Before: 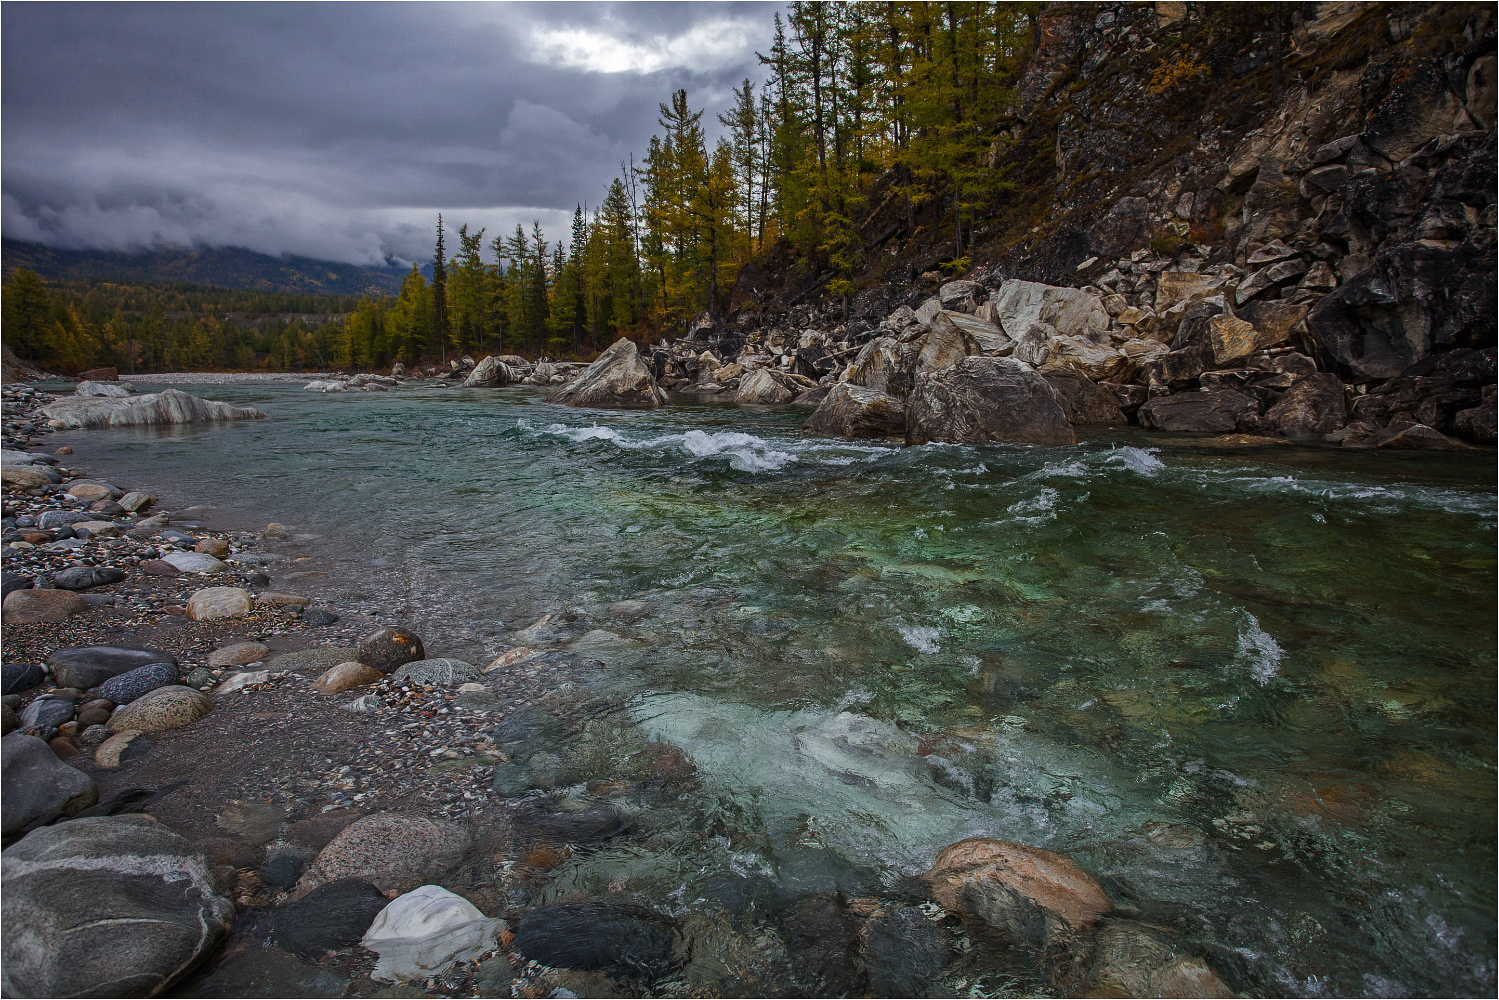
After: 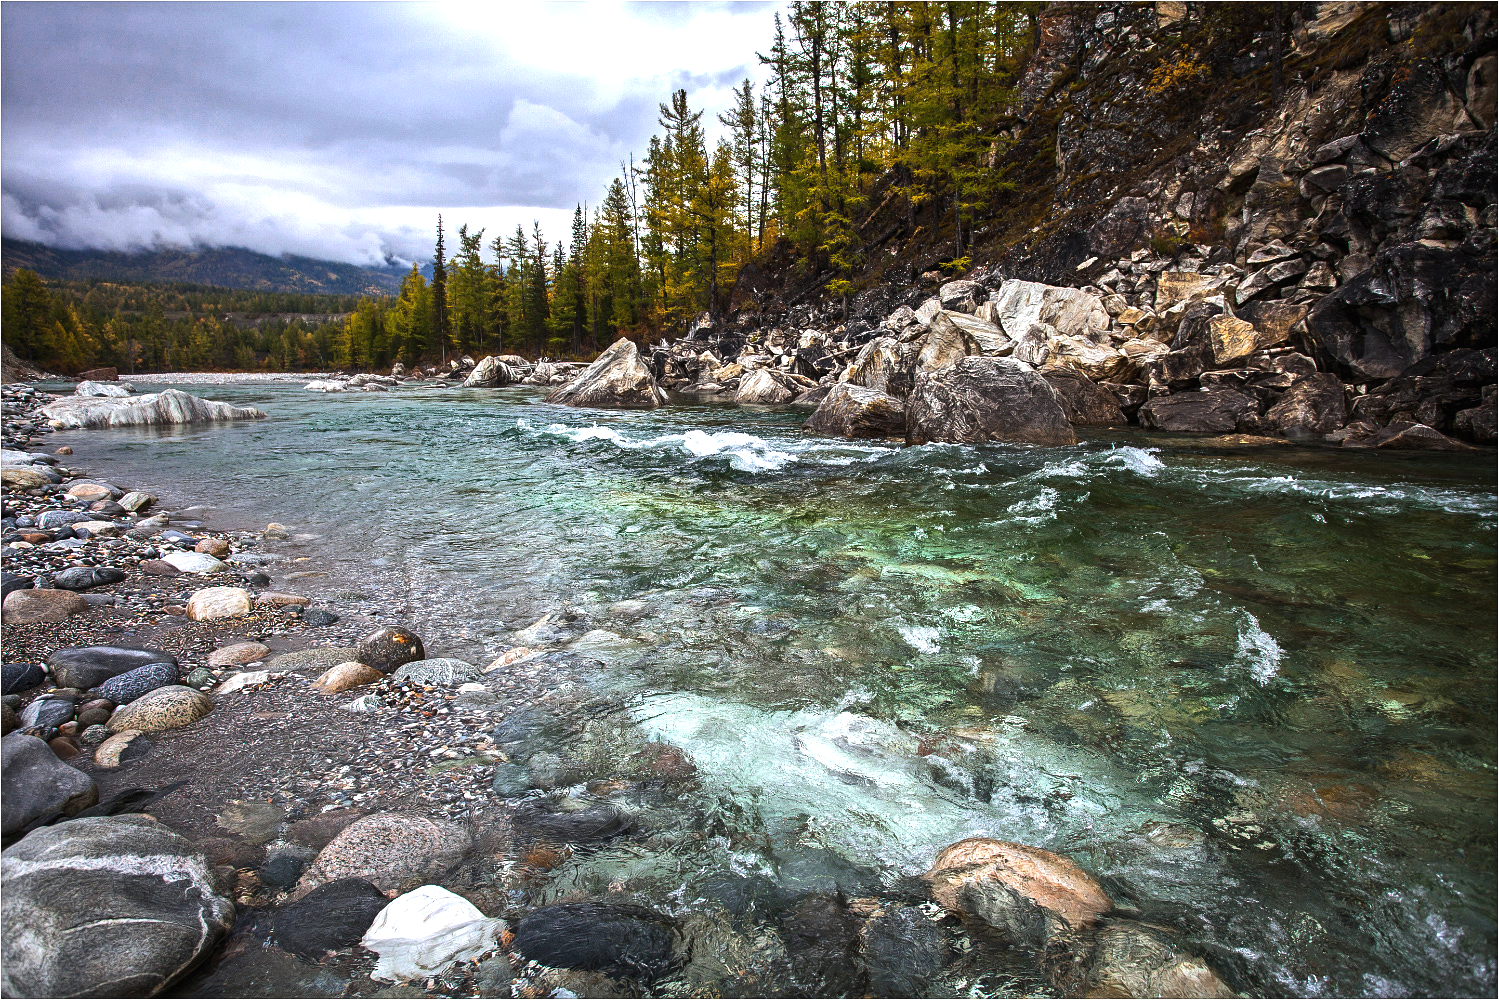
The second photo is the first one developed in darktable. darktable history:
exposure: black level correction 0, exposure 1.1 EV, compensate highlight preservation false
tone equalizer: -8 EV -0.75 EV, -7 EV -0.7 EV, -6 EV -0.6 EV, -5 EV -0.4 EV, -3 EV 0.4 EV, -2 EV 0.6 EV, -1 EV 0.7 EV, +0 EV 0.75 EV, edges refinement/feathering 500, mask exposure compensation -1.57 EV, preserve details no
white balance: red 1, blue 1
